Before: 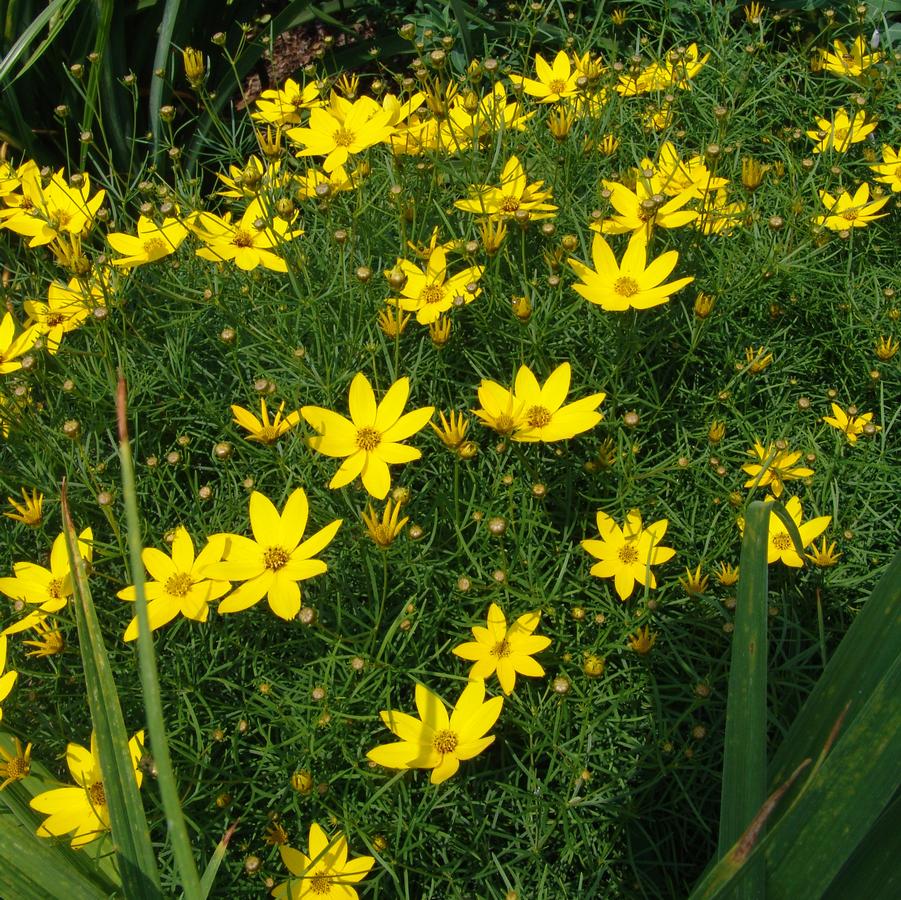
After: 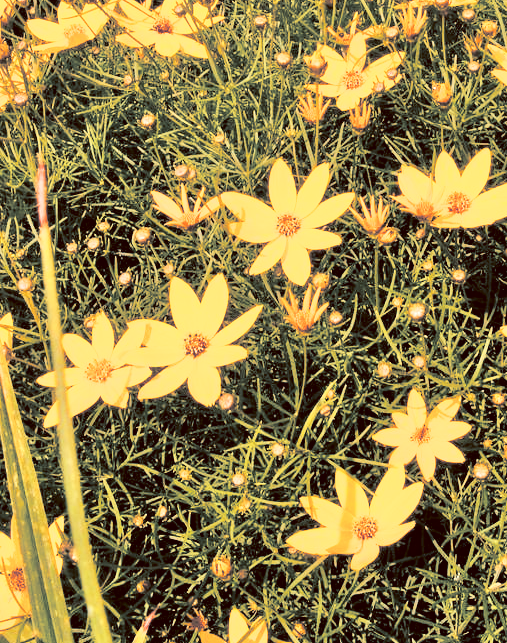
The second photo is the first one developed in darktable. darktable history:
crop: left 8.966%, top 23.852%, right 34.699%, bottom 4.703%
exposure: black level correction 0.002, exposure 0.15 EV, compensate highlight preservation false
split-toning: shadows › hue 183.6°, shadows › saturation 0.52, highlights › hue 0°, highlights › saturation 0
tone equalizer: -7 EV 0.15 EV, -6 EV 0.6 EV, -5 EV 1.15 EV, -4 EV 1.33 EV, -3 EV 1.15 EV, -2 EV 0.6 EV, -1 EV 0.15 EV, mask exposure compensation -0.5 EV
color correction: highlights a* 9.03, highlights b* 8.71, shadows a* 40, shadows b* 40, saturation 0.8
contrast brightness saturation: contrast 0.39, brightness 0.1
color zones: curves: ch1 [(0.235, 0.558) (0.75, 0.5)]; ch2 [(0.25, 0.462) (0.749, 0.457)], mix 25.94%
